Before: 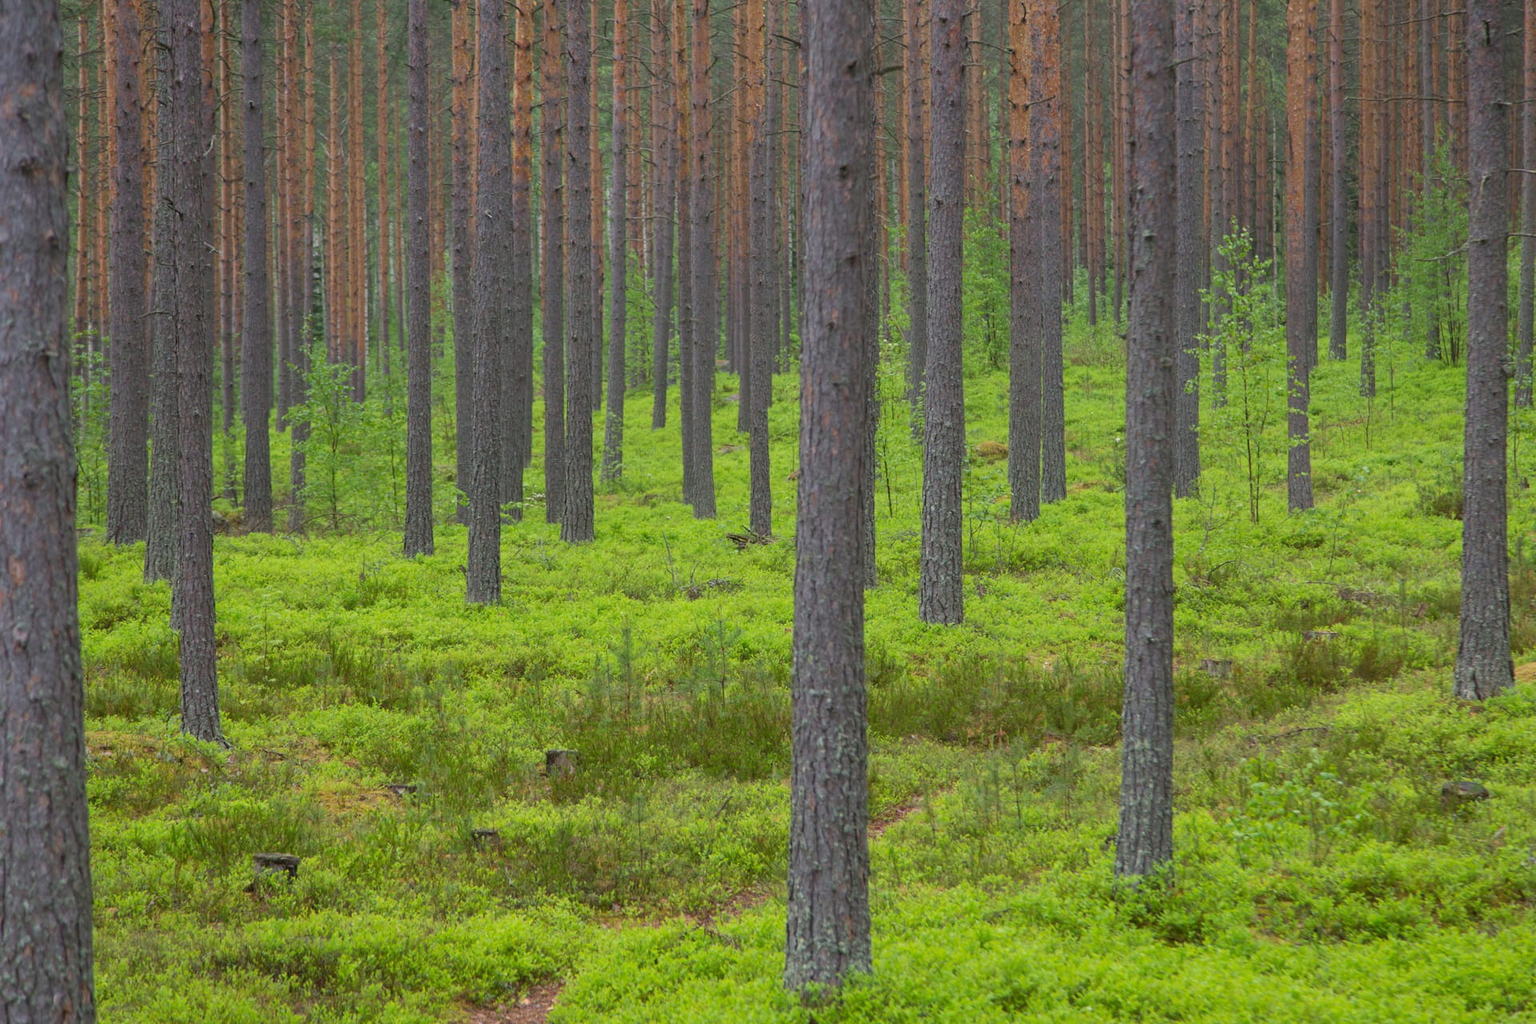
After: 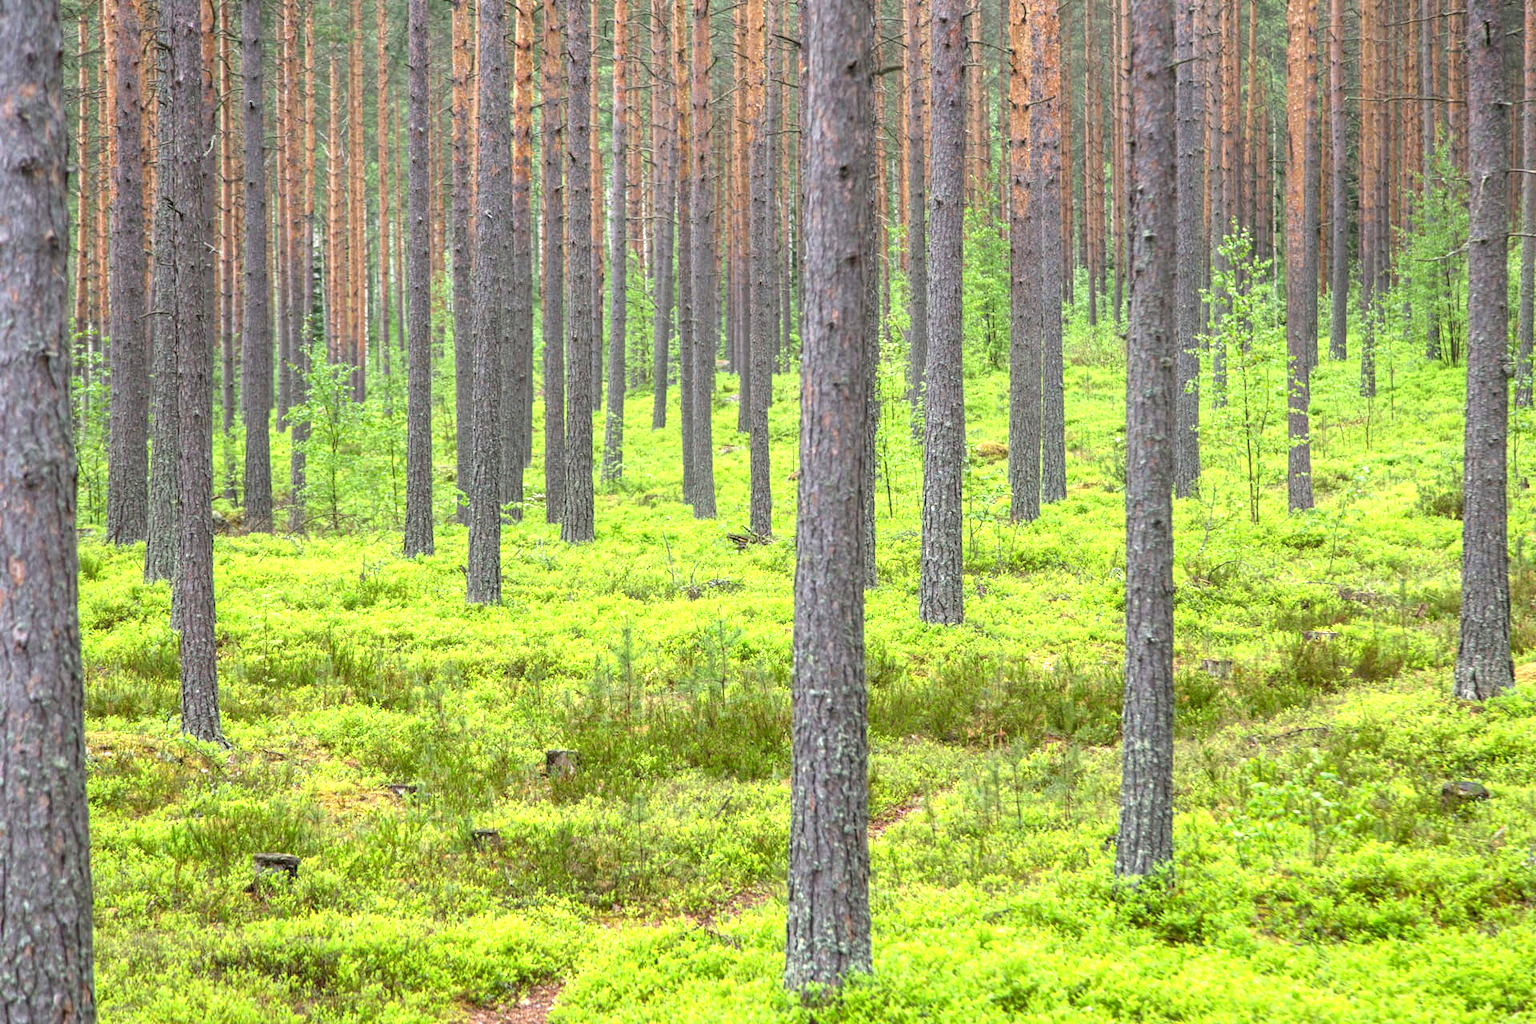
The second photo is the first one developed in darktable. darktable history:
exposure: black level correction 0, exposure 1.2 EV, compensate exposure bias true, compensate highlight preservation false
local contrast: detail 142%
